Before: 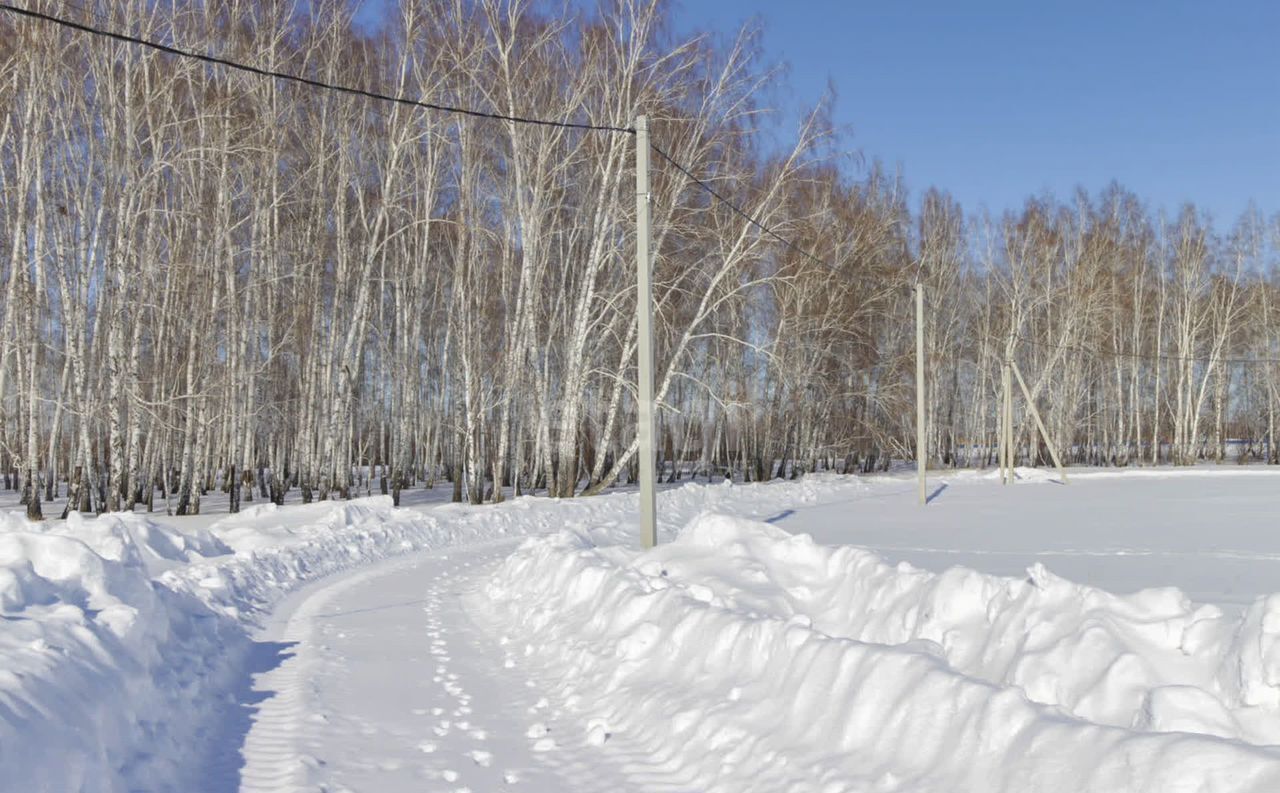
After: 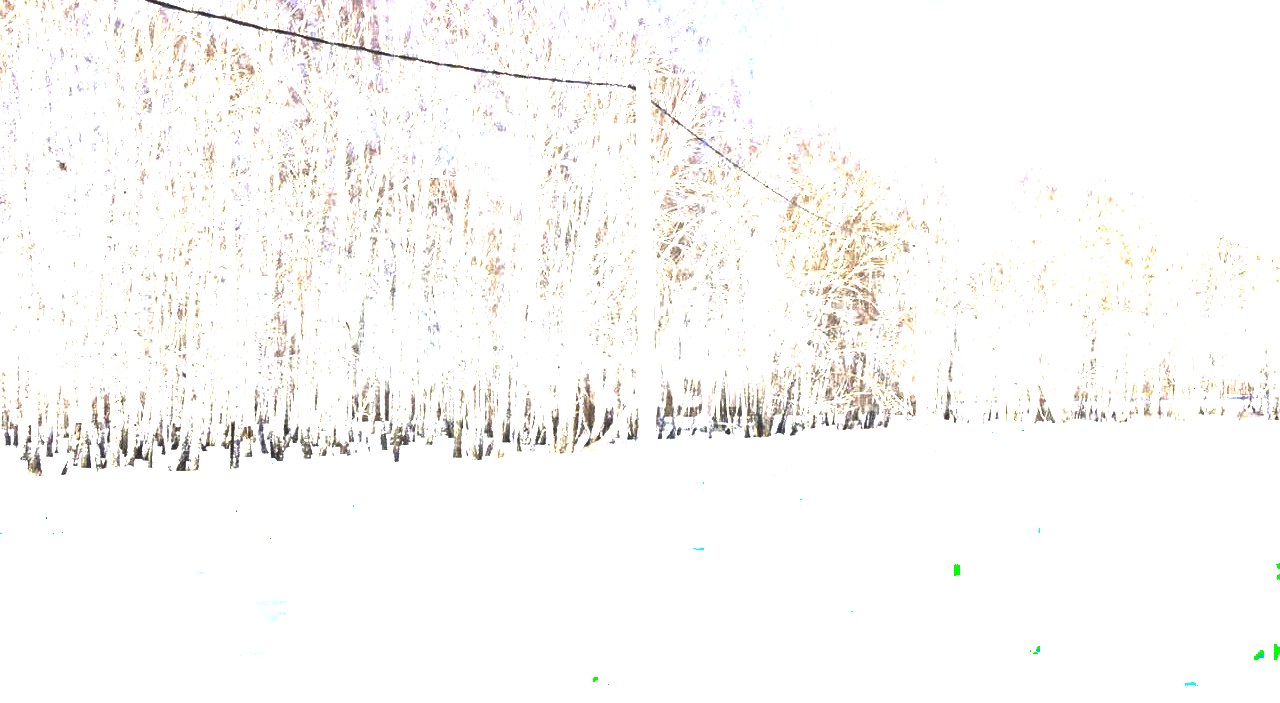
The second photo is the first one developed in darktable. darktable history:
color zones: curves: ch0 [(0.035, 0.242) (0.25, 0.5) (0.384, 0.214) (0.488, 0.255) (0.75, 0.5)]; ch1 [(0.063, 0.379) (0.25, 0.5) (0.354, 0.201) (0.489, 0.085) (0.729, 0.271)]; ch2 [(0.25, 0.5) (0.38, 0.517) (0.442, 0.51) (0.735, 0.456)], mix -122.06%
color balance rgb: highlights gain › luminance 17.655%, global offset › luminance 0.764%, perceptual saturation grading › global saturation 25.113%, perceptual brilliance grading › highlights 74.755%, perceptual brilliance grading › shadows -29.873%, contrast -9.481%
exposure: black level correction 0, exposure 1.2 EV, compensate highlight preservation false
crop and rotate: top 5.564%, bottom 5.718%
